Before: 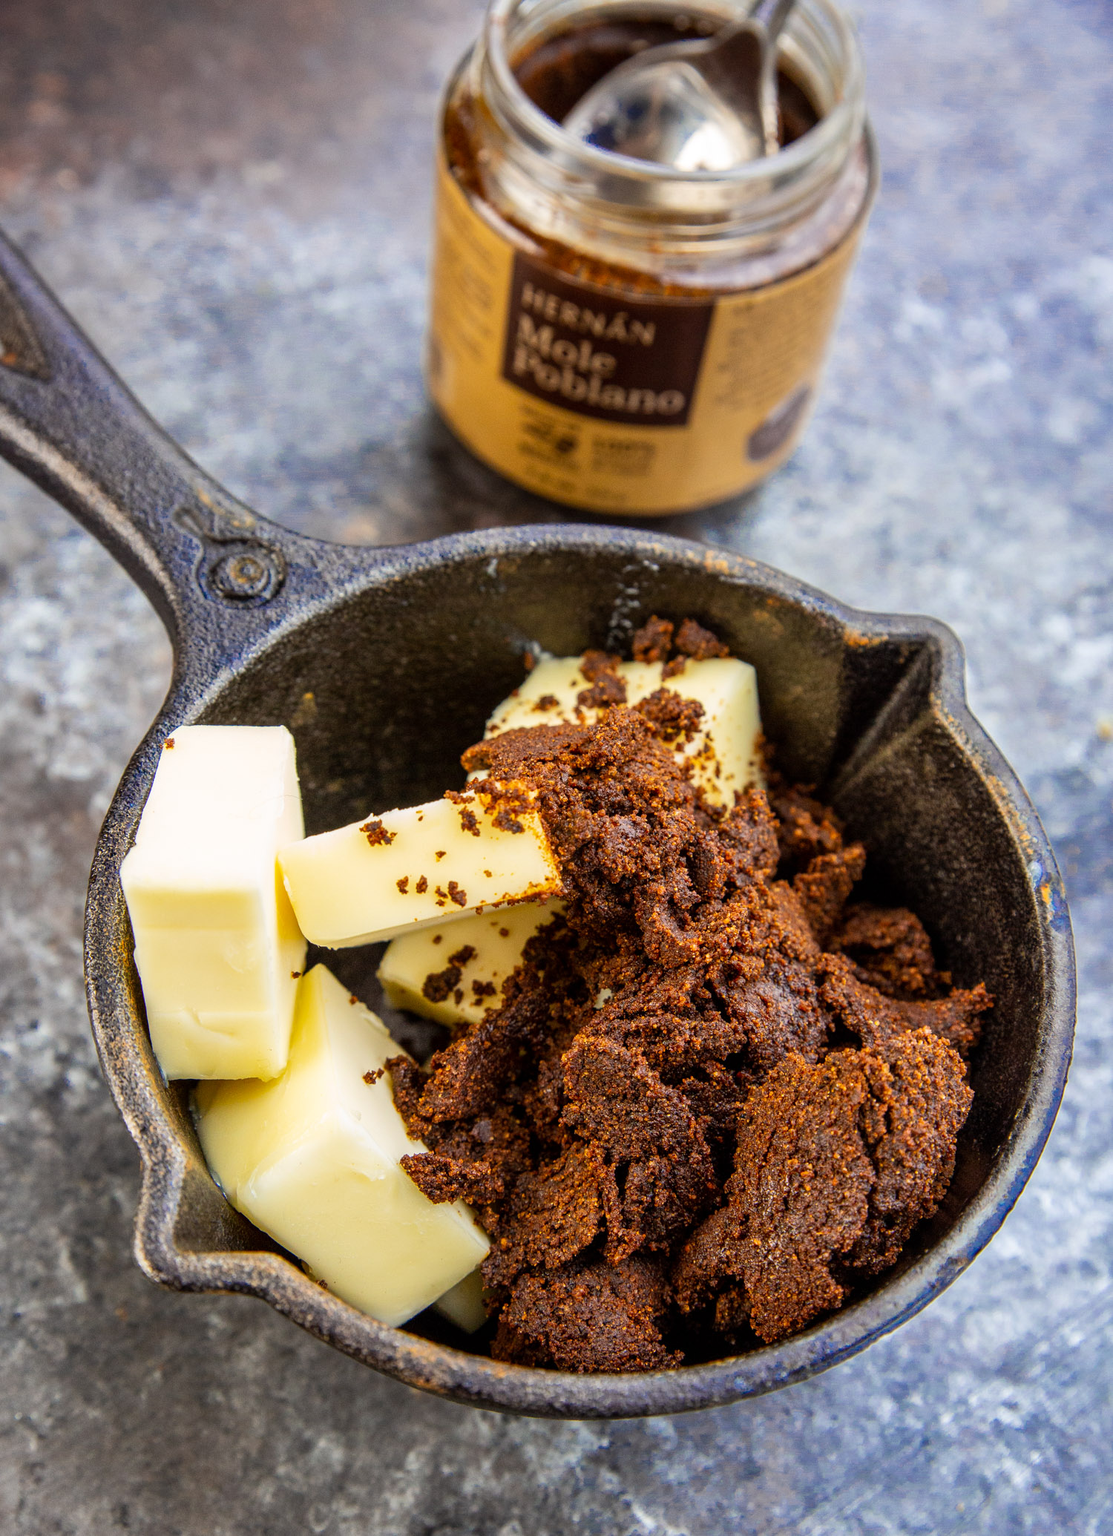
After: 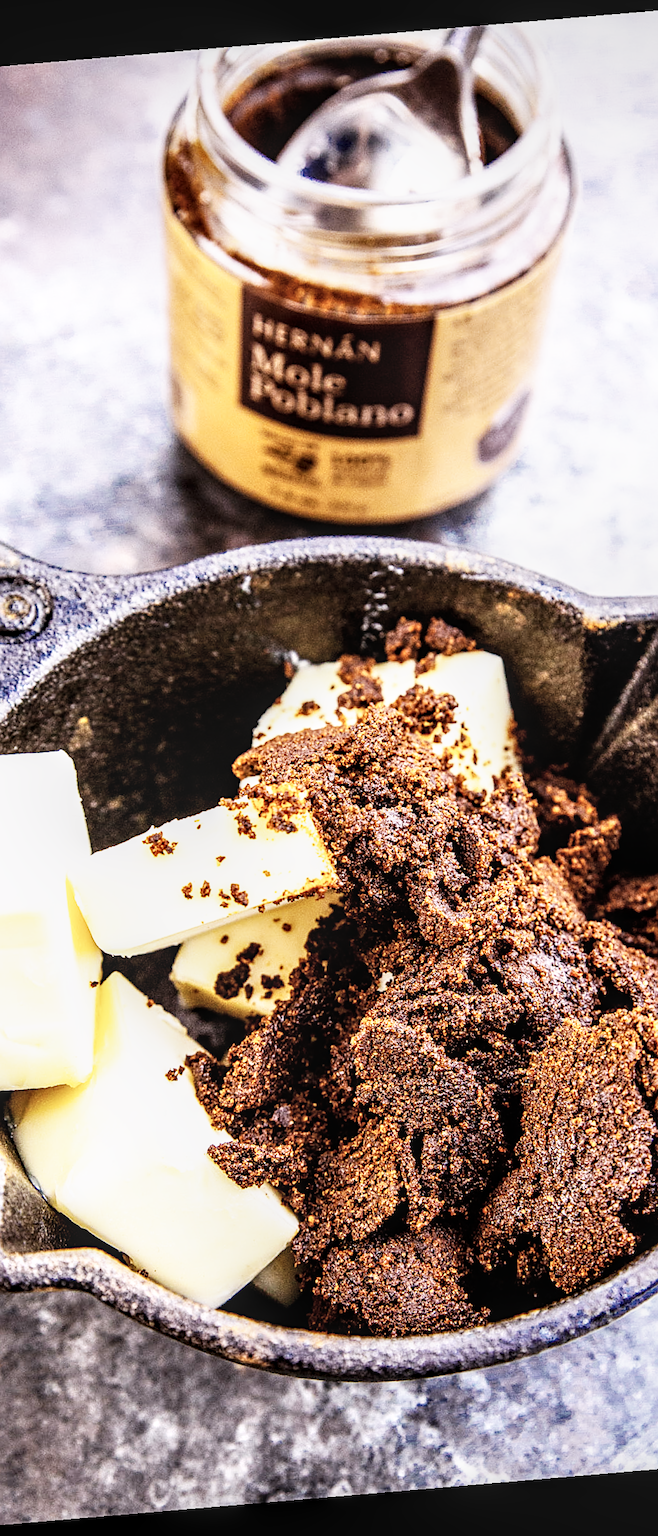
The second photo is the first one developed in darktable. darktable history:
sharpen: on, module defaults
contrast brightness saturation: contrast 0.1, saturation -0.36
rotate and perspective: rotation -4.86°, automatic cropping off
rgb curve: curves: ch0 [(0, 0) (0.078, 0.051) (0.929, 0.956) (1, 1)], compensate middle gray true
base curve: curves: ch0 [(0, 0) (0.007, 0.004) (0.027, 0.03) (0.046, 0.07) (0.207, 0.54) (0.442, 0.872) (0.673, 0.972) (1, 1)], preserve colors none
crop and rotate: left 22.516%, right 21.234%
white balance: red 1.066, blue 1.119
local contrast: detail 130%
